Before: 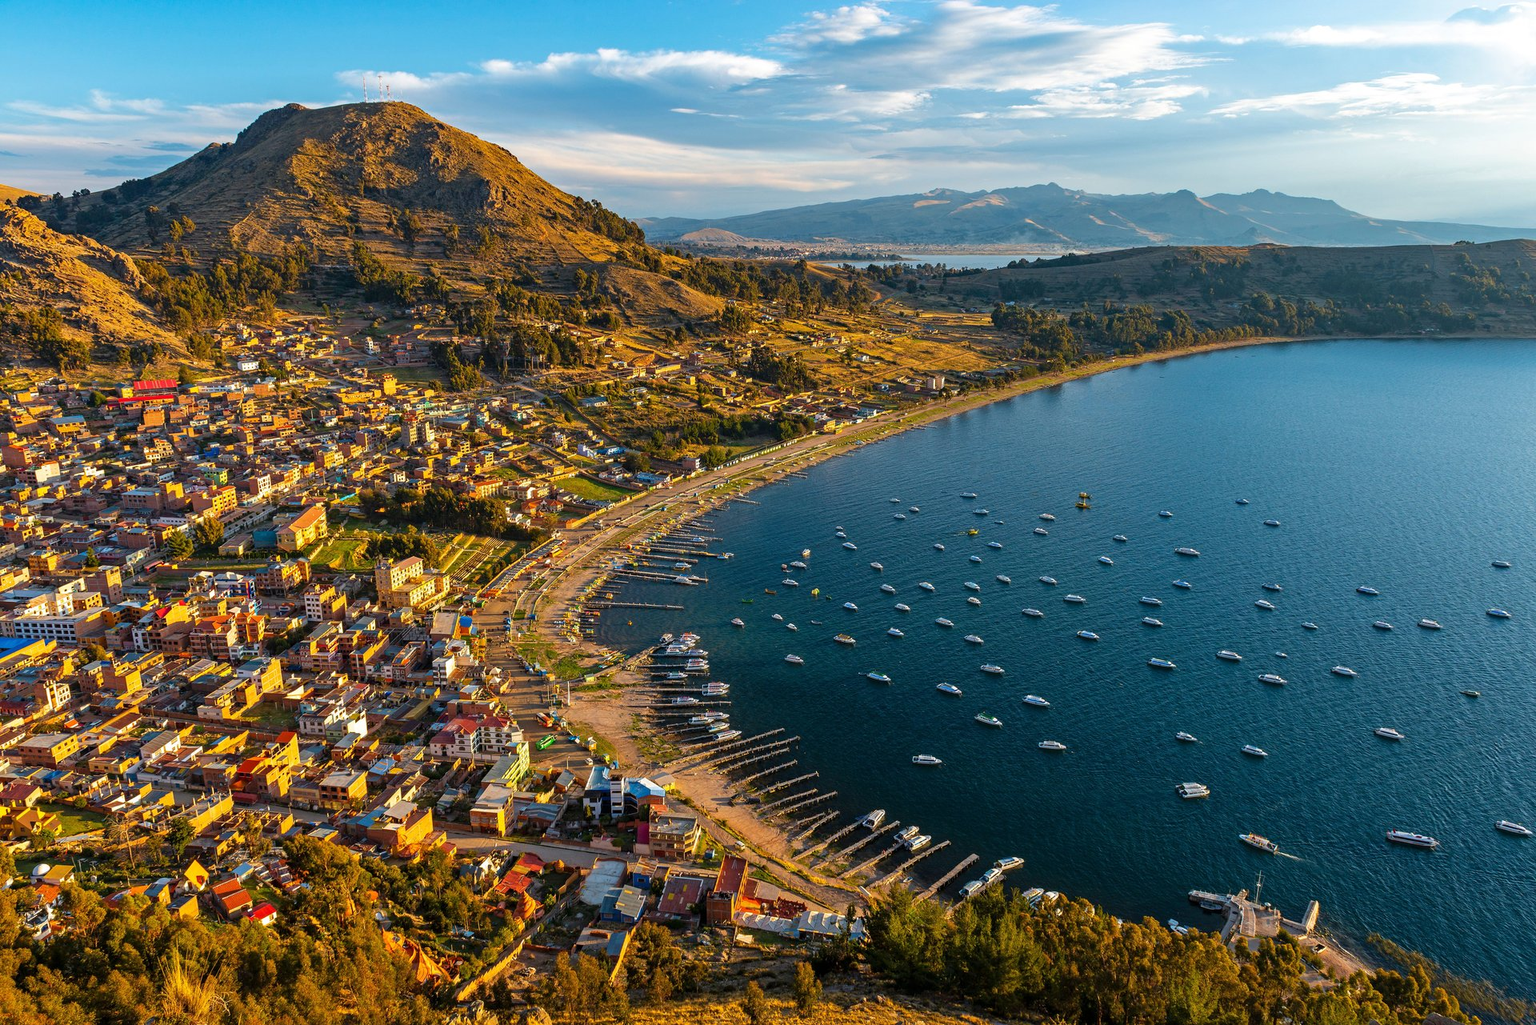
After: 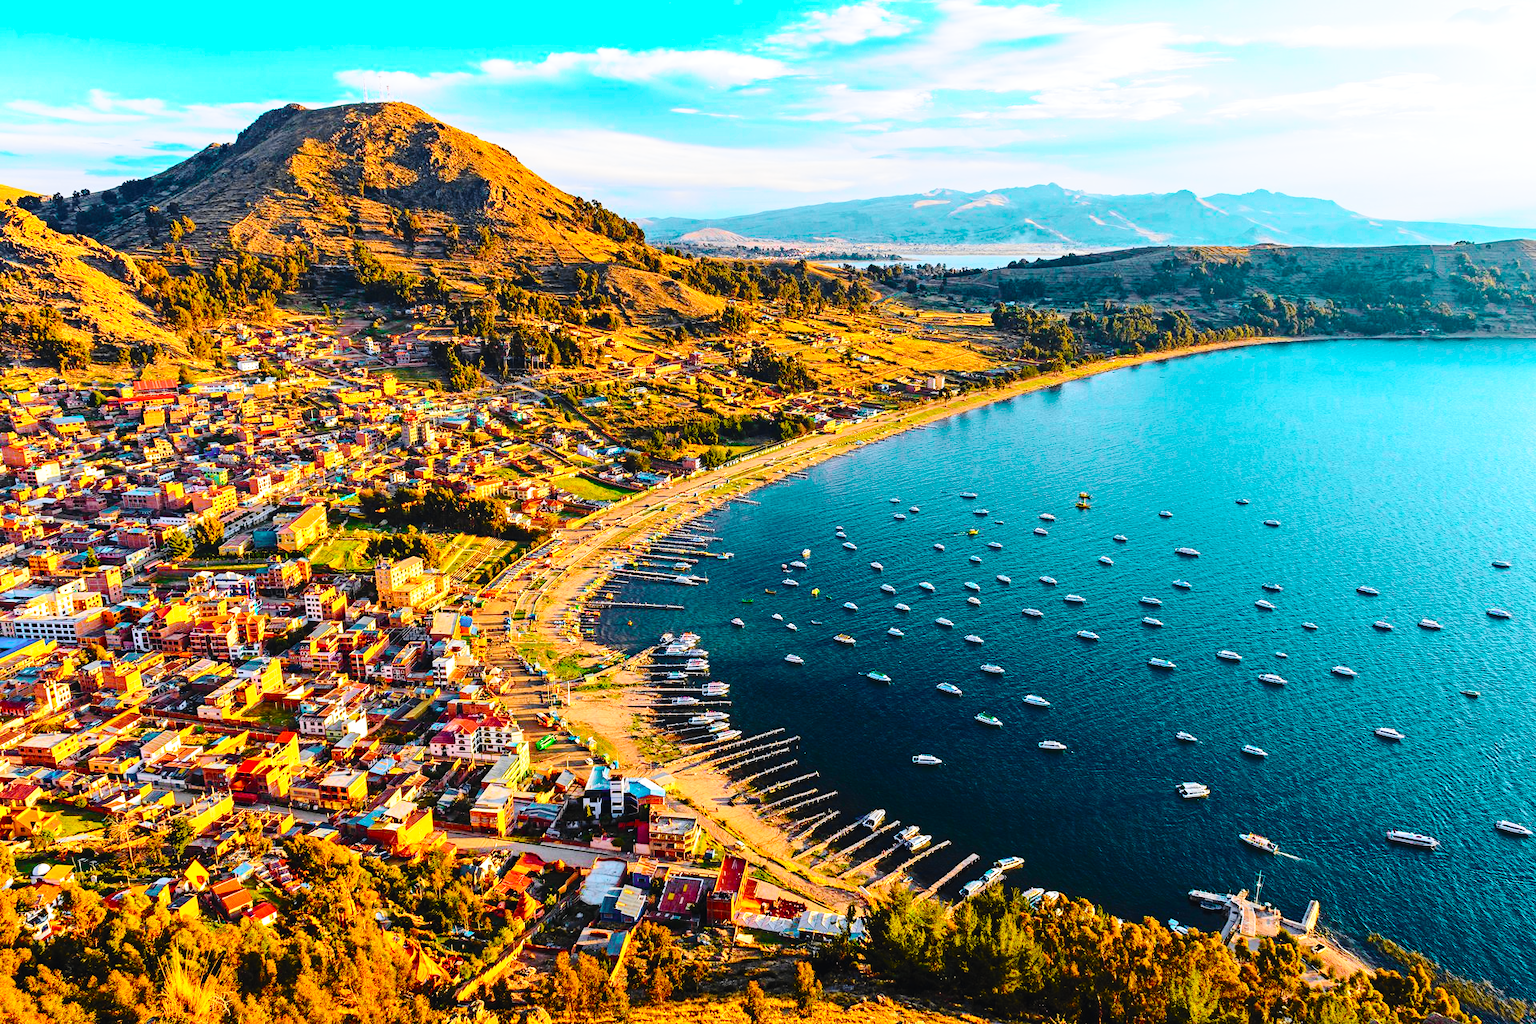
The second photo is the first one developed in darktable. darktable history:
tone curve: curves: ch0 [(0, 0.023) (0.103, 0.087) (0.295, 0.297) (0.445, 0.531) (0.553, 0.665) (0.735, 0.843) (0.994, 1)]; ch1 [(0, 0) (0.427, 0.346) (0.456, 0.426) (0.484, 0.494) (0.509, 0.505) (0.535, 0.56) (0.581, 0.632) (0.646, 0.715) (1, 1)]; ch2 [(0, 0) (0.369, 0.388) (0.449, 0.431) (0.501, 0.495) (0.533, 0.518) (0.572, 0.612) (0.677, 0.752) (1, 1)], color space Lab, independent channels, preserve colors none
base curve: curves: ch0 [(0, 0) (0.028, 0.03) (0.121, 0.232) (0.46, 0.748) (0.859, 0.968) (1, 1)], preserve colors none
